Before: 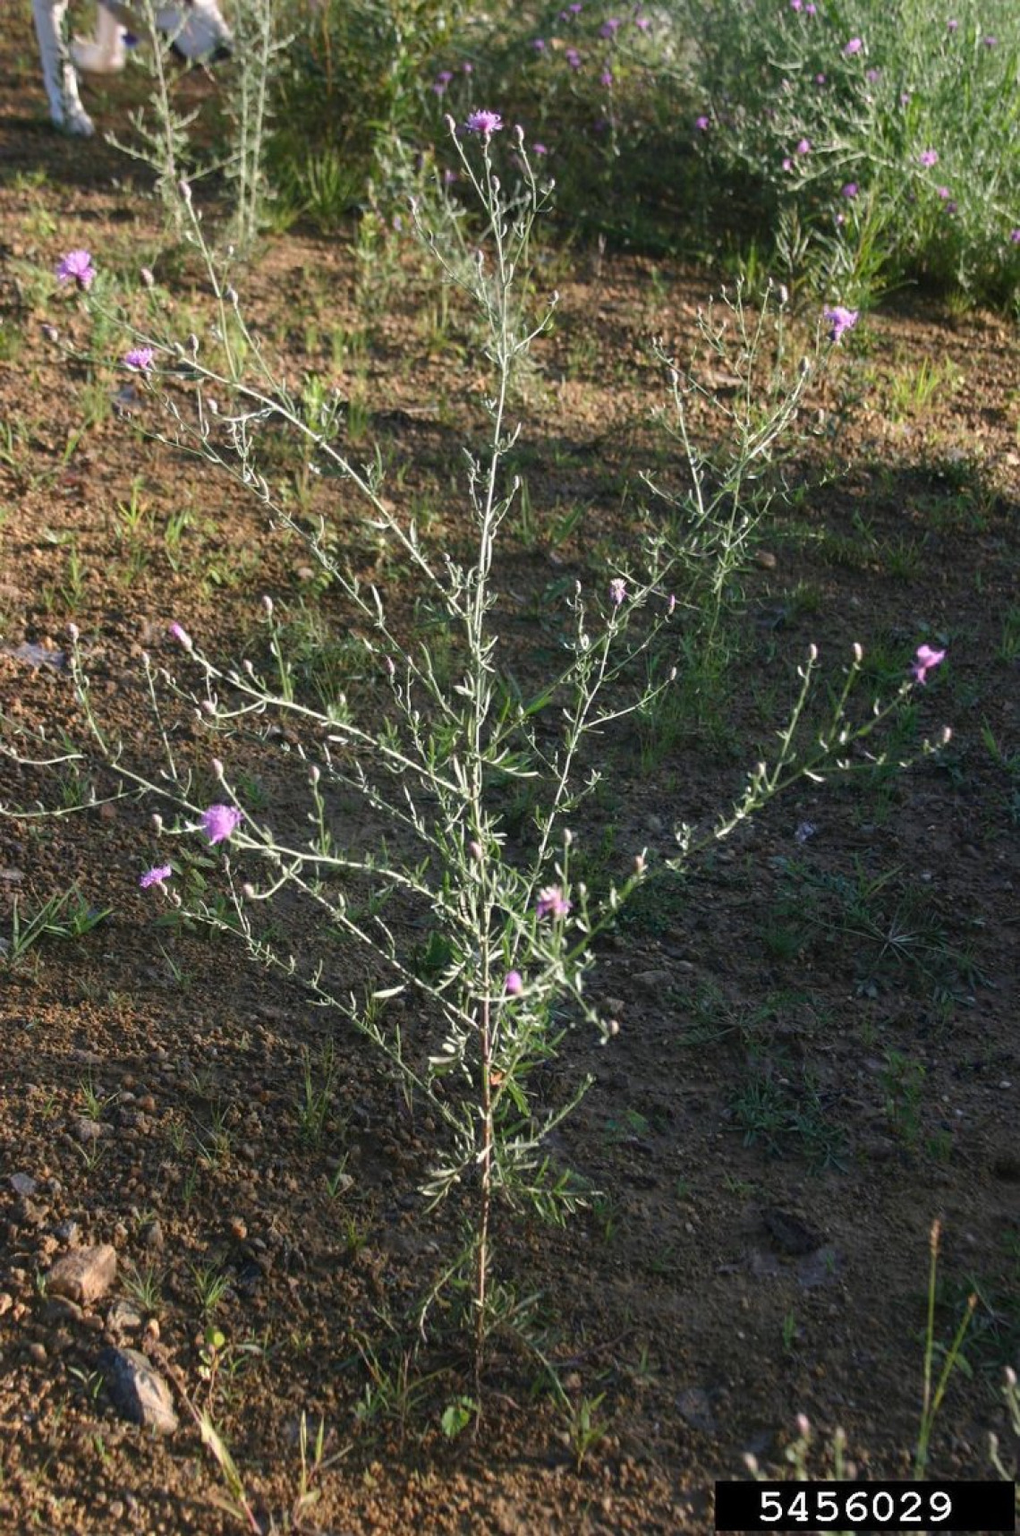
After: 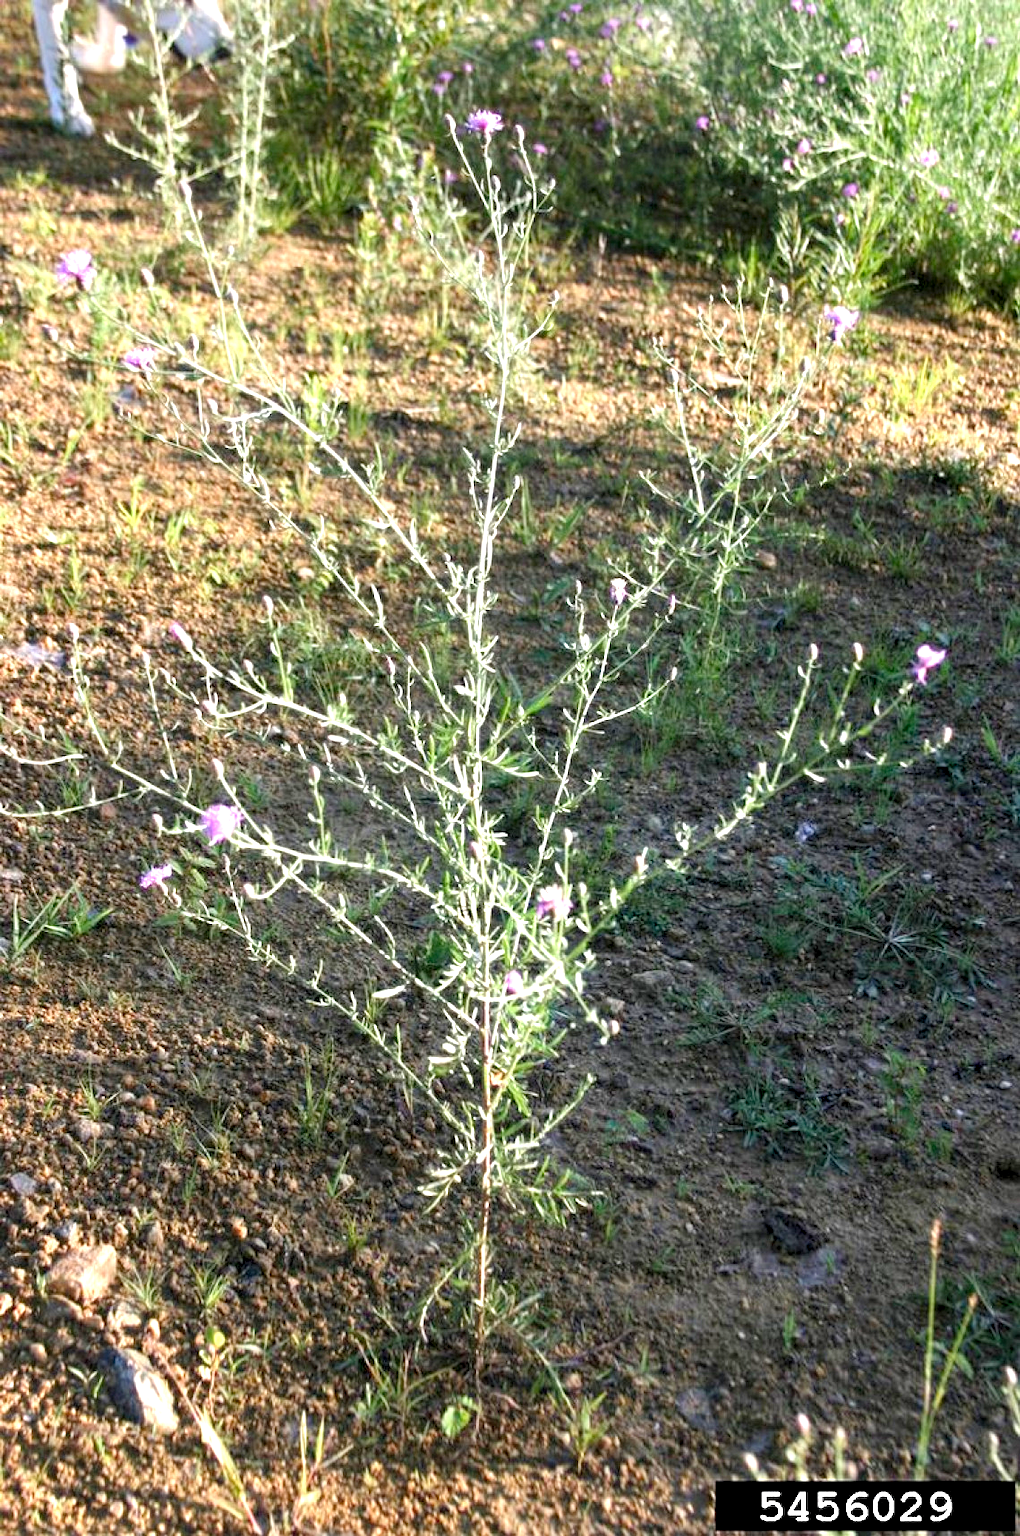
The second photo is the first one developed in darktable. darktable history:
local contrast: highlights 196%, shadows 127%, detail 138%, midtone range 0.256
levels: levels [0.036, 0.364, 0.827]
